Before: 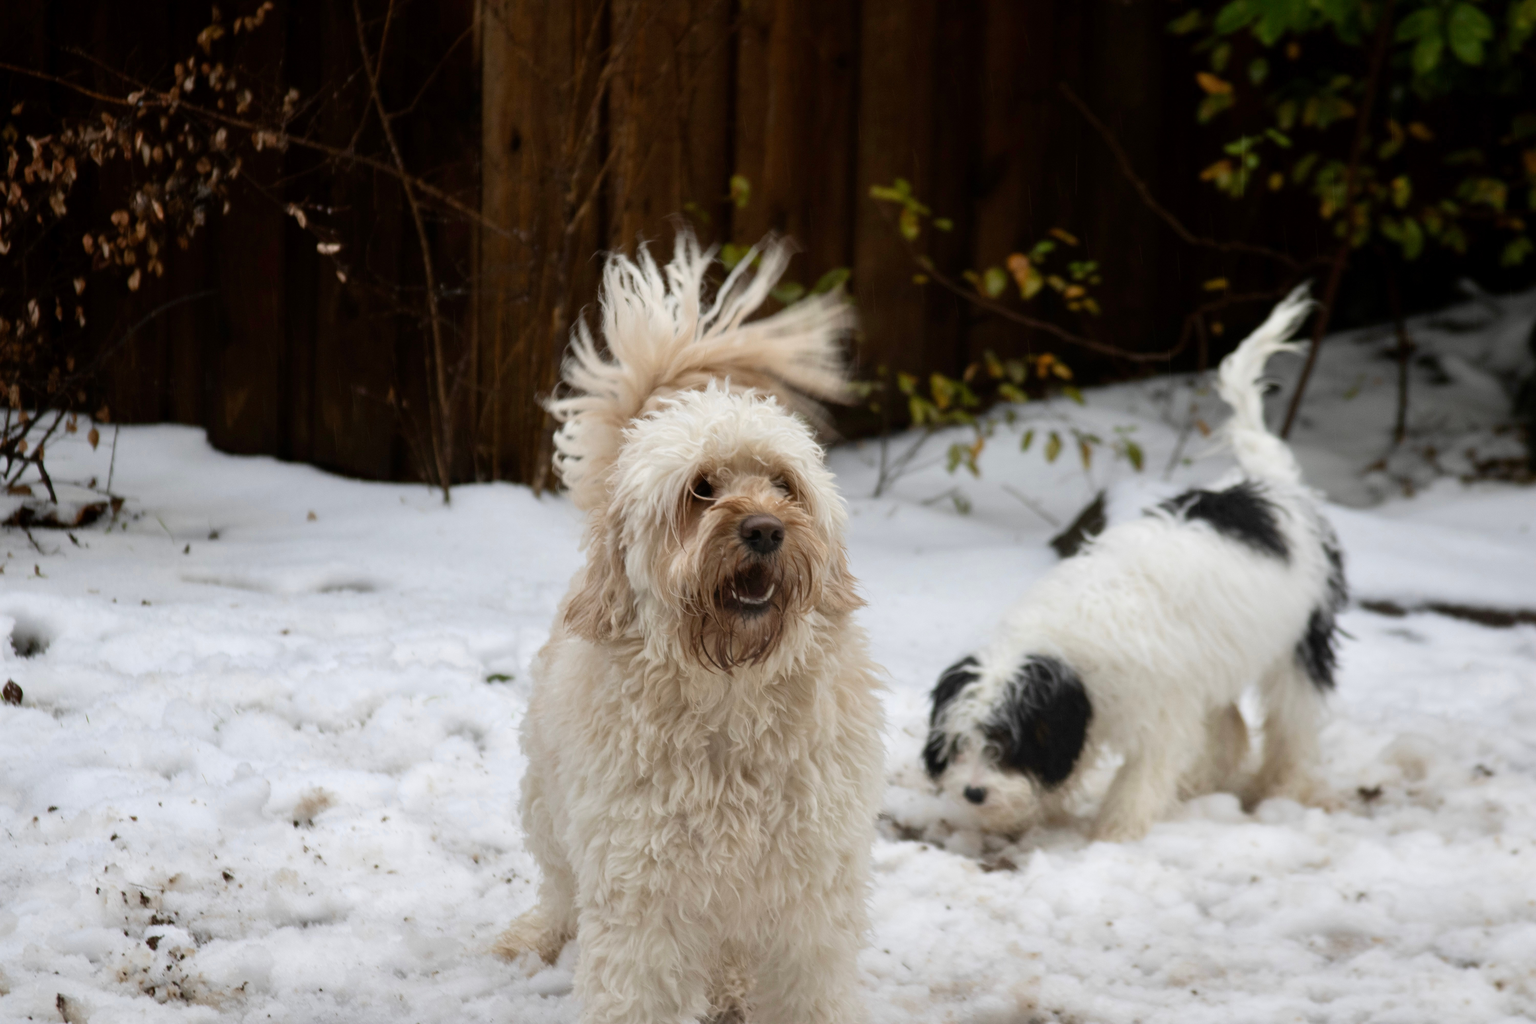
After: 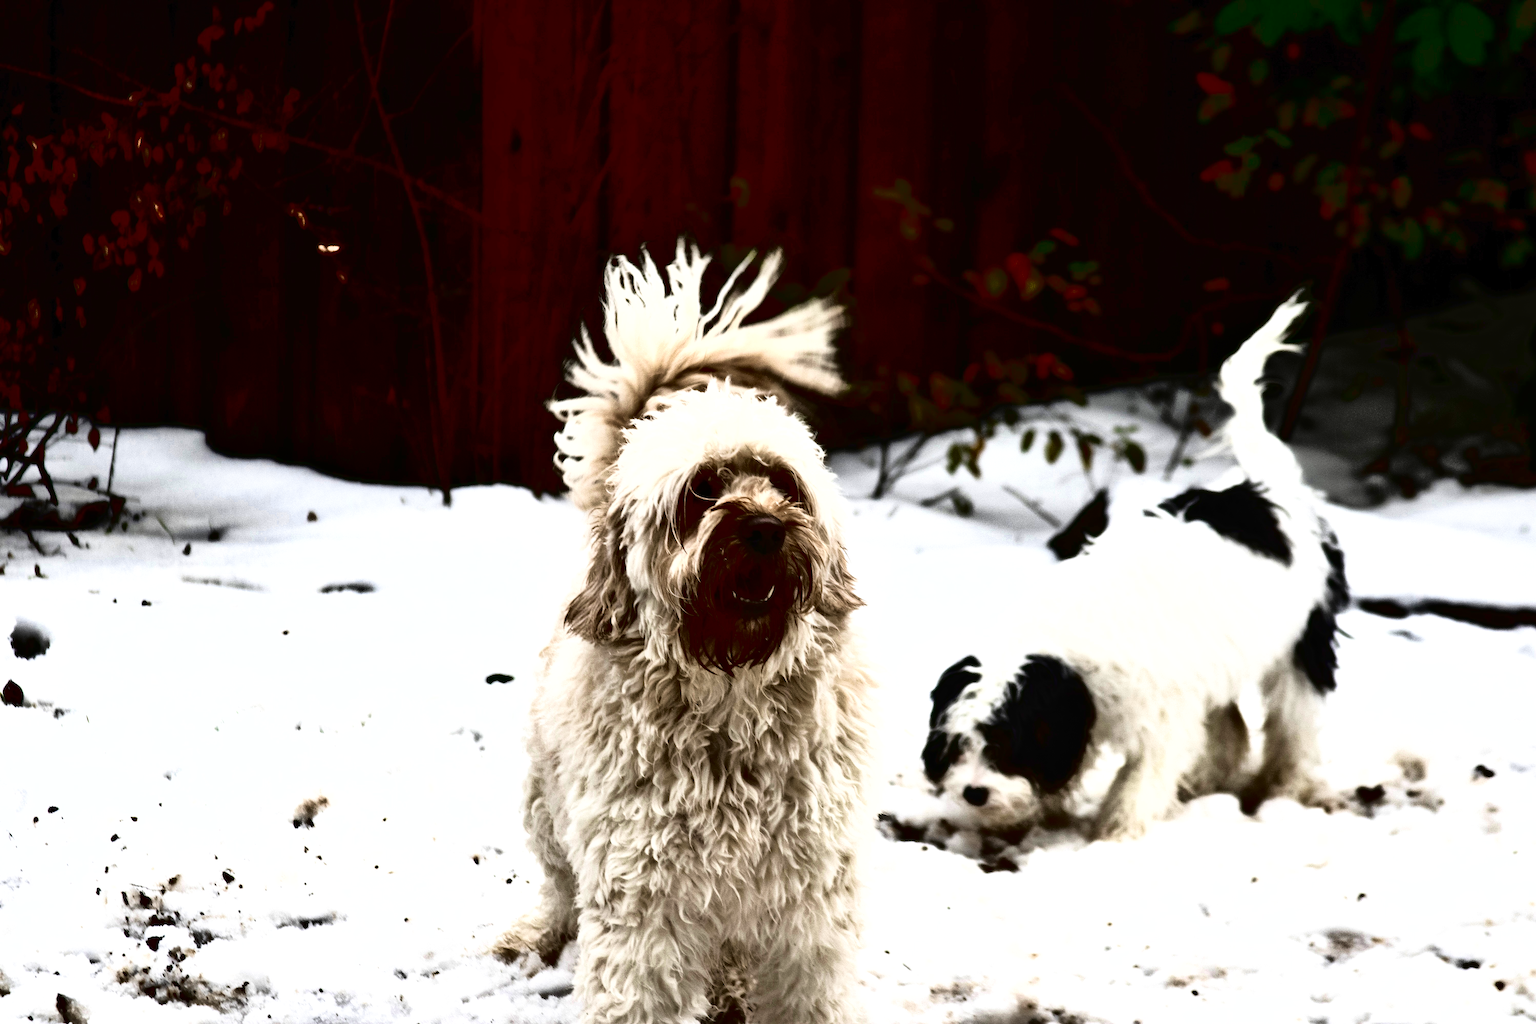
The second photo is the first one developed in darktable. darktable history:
shadows and highlights: soften with gaussian
tone curve: curves: ch0 [(0, 0) (0.003, 0.005) (0.011, 0.005) (0.025, 0.006) (0.044, 0.008) (0.069, 0.01) (0.1, 0.012) (0.136, 0.015) (0.177, 0.019) (0.224, 0.017) (0.277, 0.015) (0.335, 0.018) (0.399, 0.043) (0.468, 0.118) (0.543, 0.349) (0.623, 0.591) (0.709, 0.88) (0.801, 0.983) (0.898, 0.973) (1, 1)], color space Lab, independent channels, preserve colors none
levels: levels [0, 0.48, 0.961]
velvia: on, module defaults
